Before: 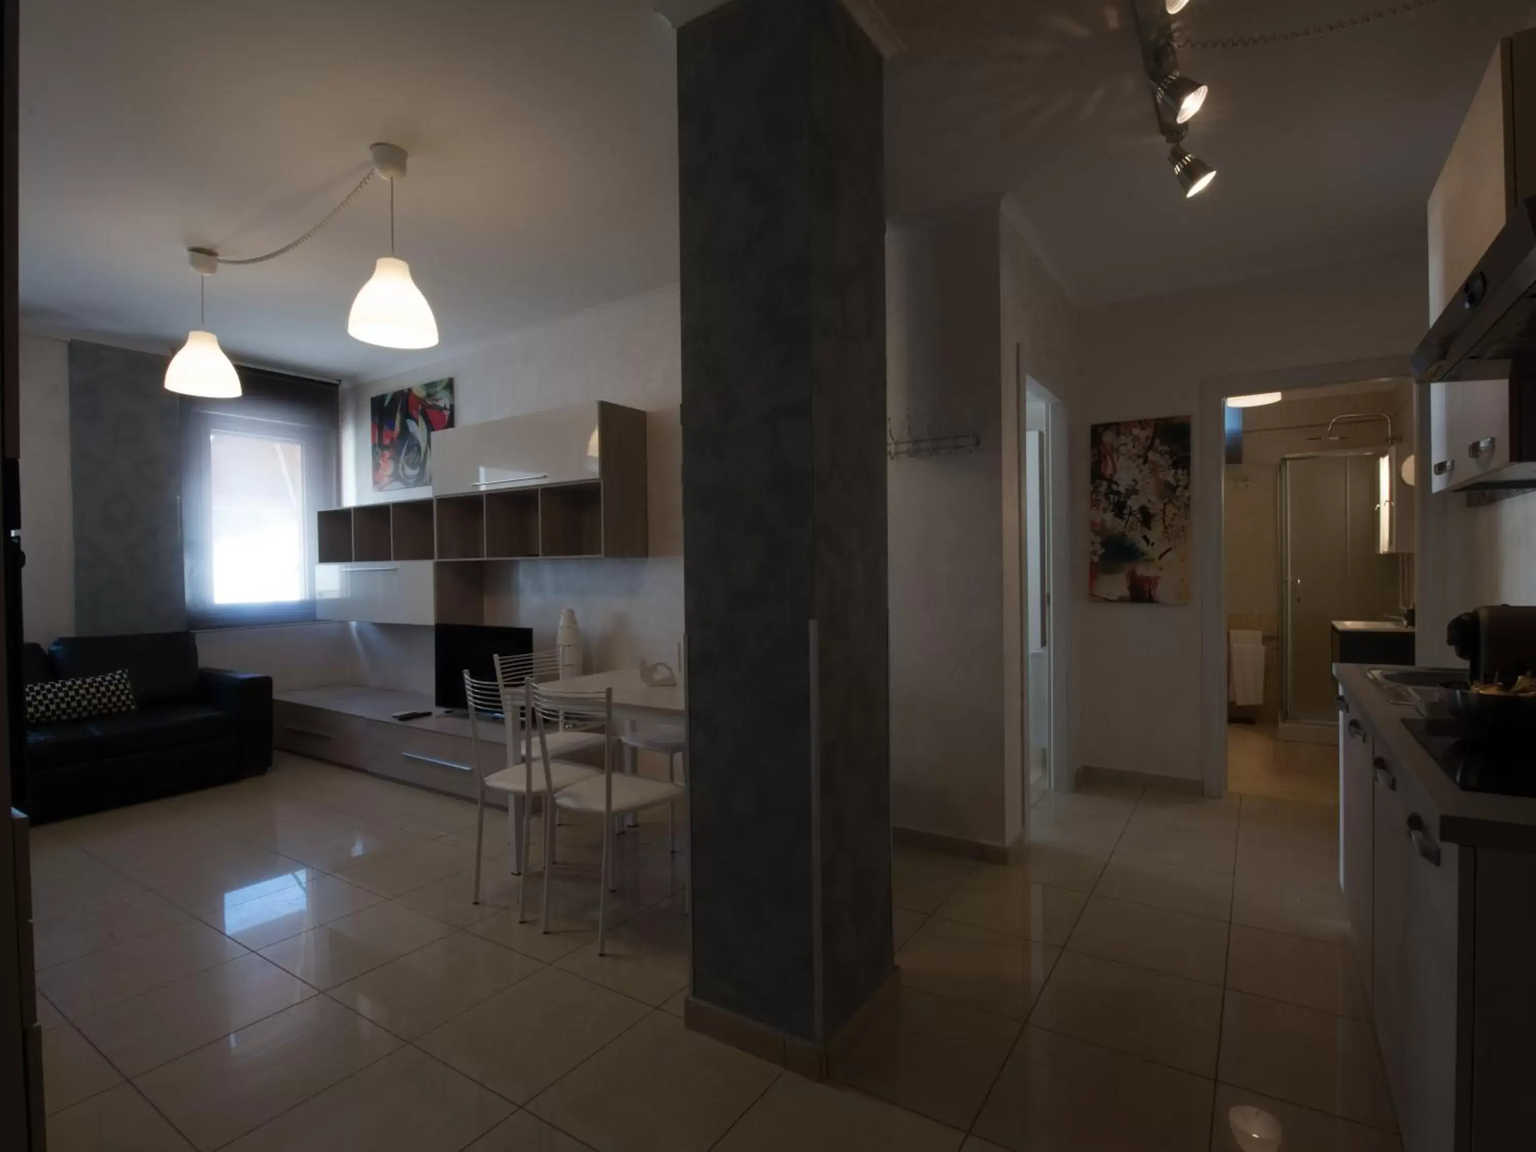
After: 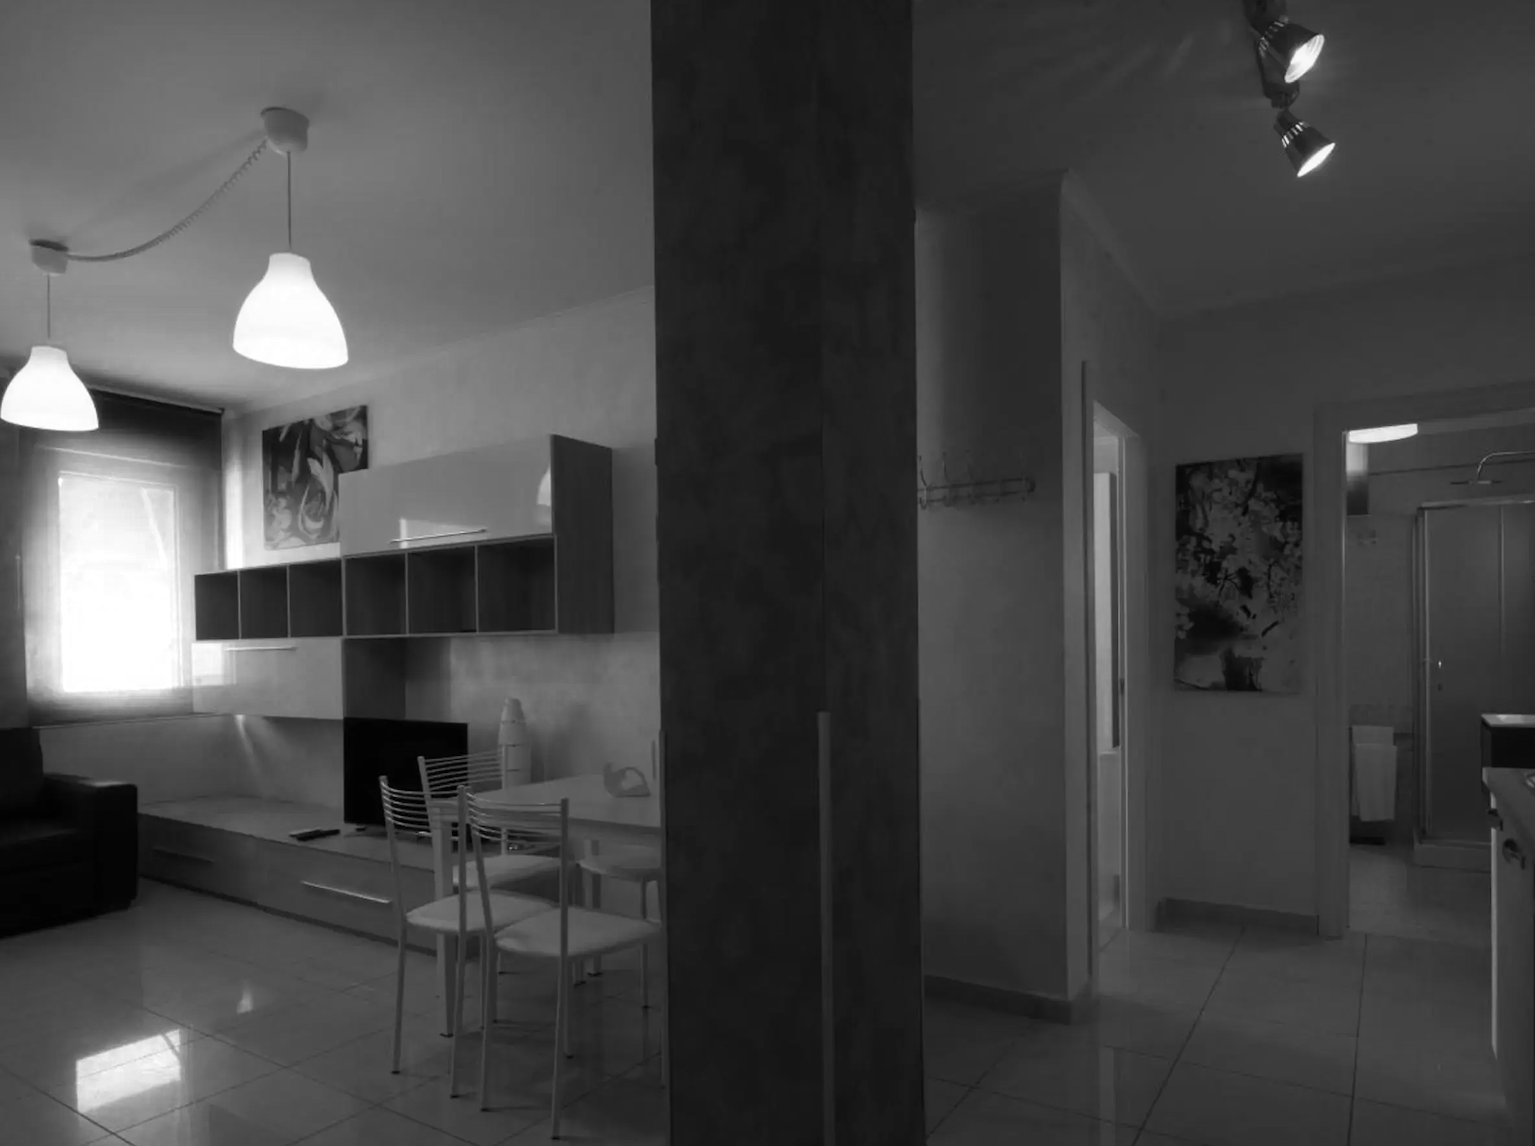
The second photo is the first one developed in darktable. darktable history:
crop and rotate: left 10.705%, top 5.091%, right 10.467%, bottom 16.487%
color zones: curves: ch0 [(0, 0.613) (0.01, 0.613) (0.245, 0.448) (0.498, 0.529) (0.642, 0.665) (0.879, 0.777) (0.99, 0.613)]; ch1 [(0, 0) (0.143, 0) (0.286, 0) (0.429, 0) (0.571, 0) (0.714, 0) (0.857, 0)]
